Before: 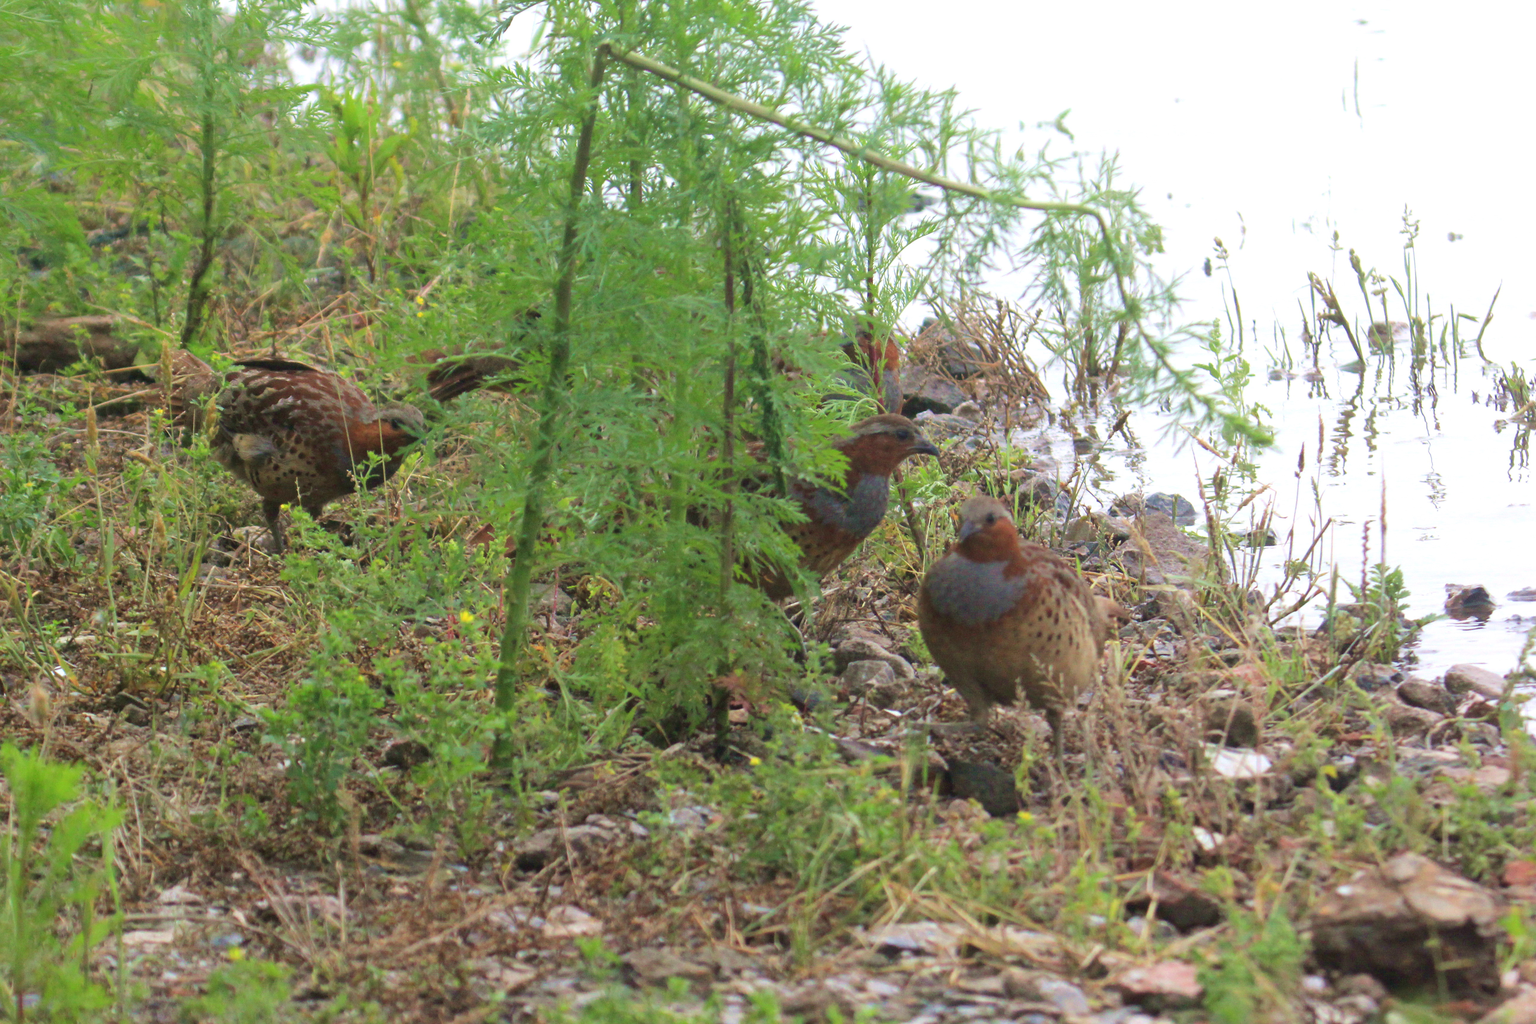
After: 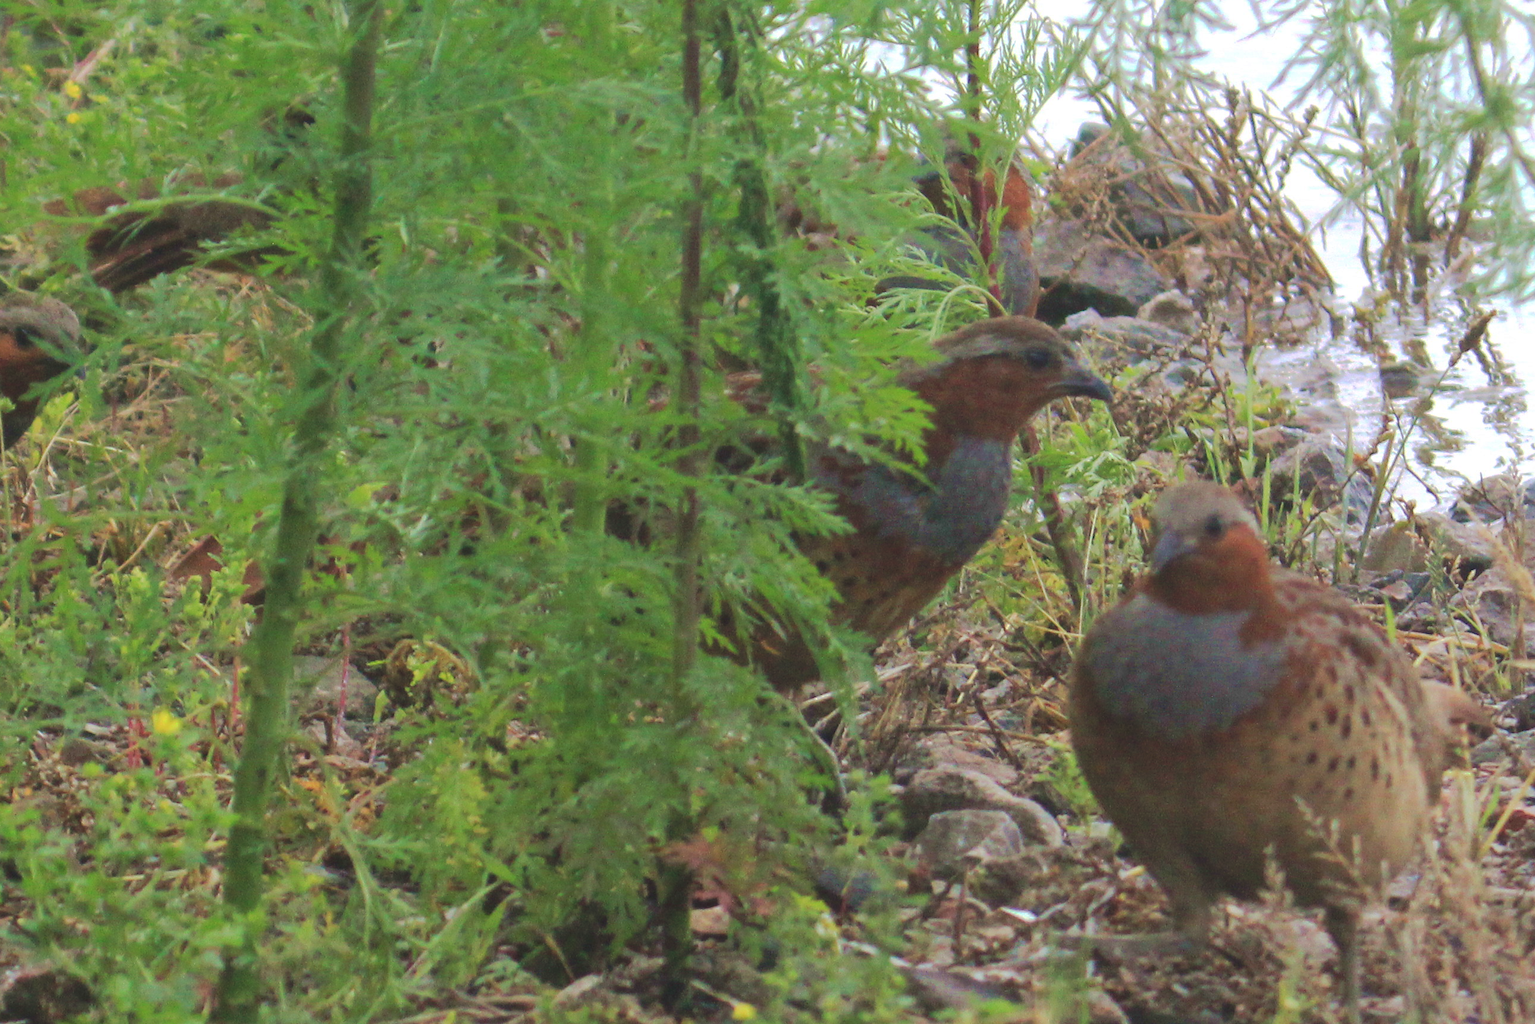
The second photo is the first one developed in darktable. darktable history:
crop: left 25%, top 25%, right 25%, bottom 25%
tone curve: curves: ch0 [(0, 0) (0.003, 0.08) (0.011, 0.088) (0.025, 0.104) (0.044, 0.122) (0.069, 0.141) (0.1, 0.161) (0.136, 0.181) (0.177, 0.209) (0.224, 0.246) (0.277, 0.293) (0.335, 0.343) (0.399, 0.399) (0.468, 0.464) (0.543, 0.54) (0.623, 0.616) (0.709, 0.694) (0.801, 0.757) (0.898, 0.821) (1, 1)], preserve colors none
